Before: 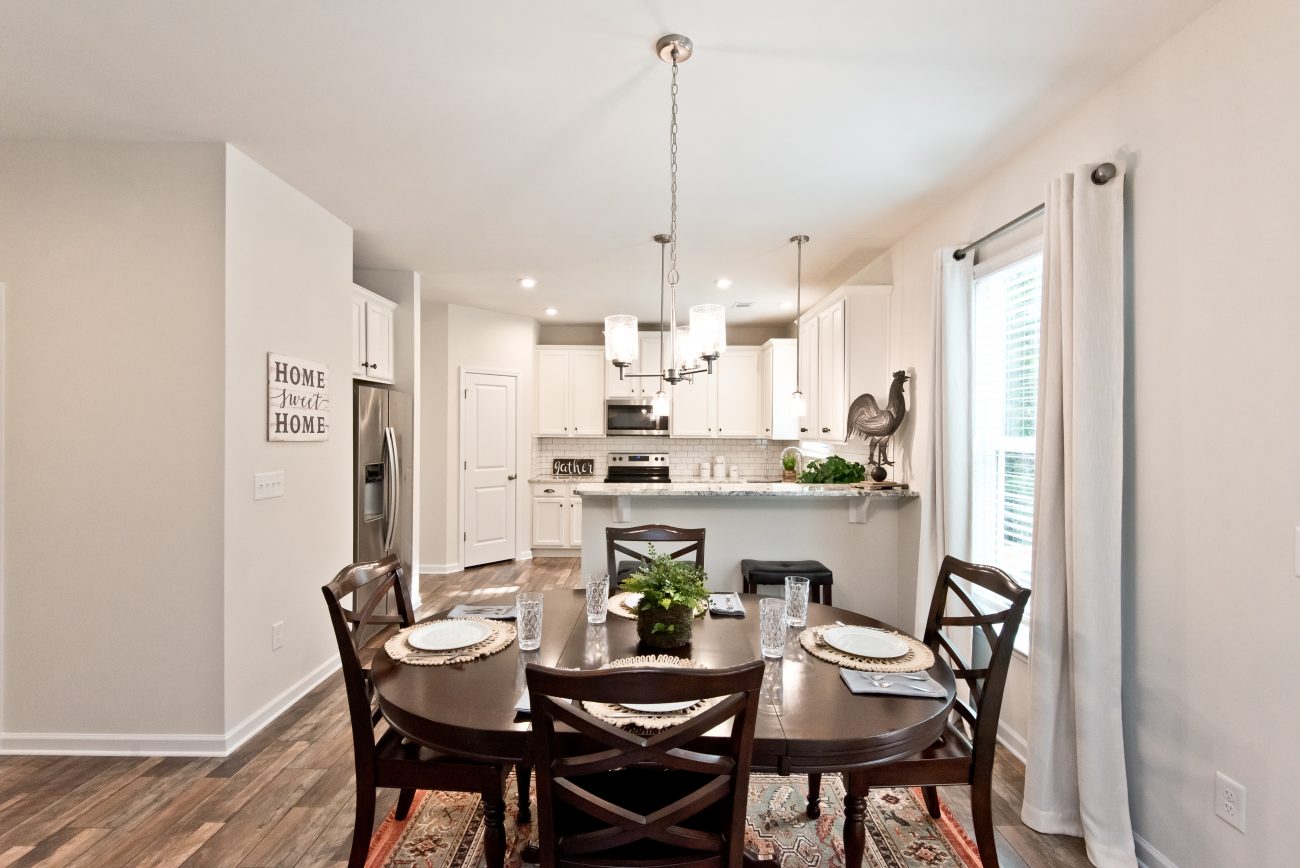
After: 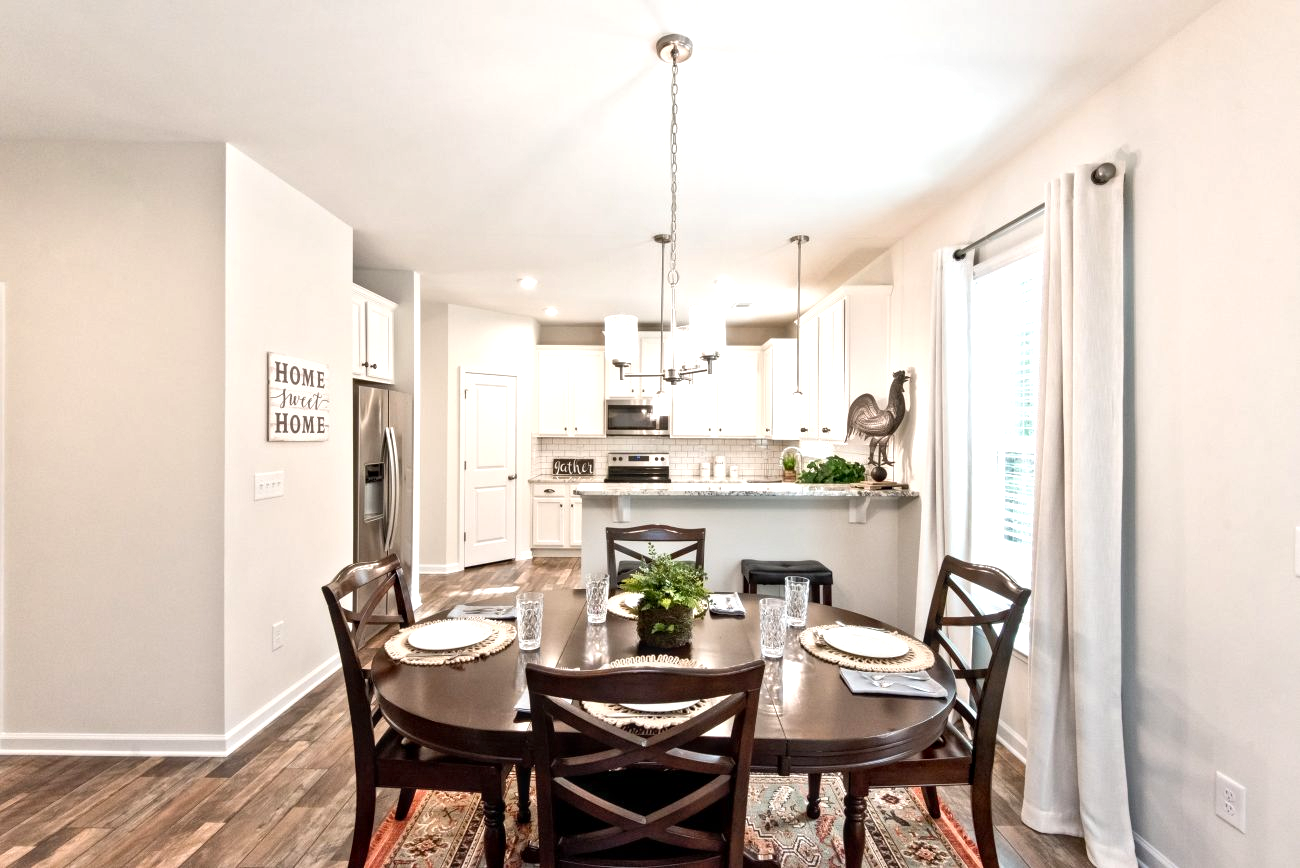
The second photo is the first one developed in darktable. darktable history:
local contrast: on, module defaults
exposure: black level correction 0.001, exposure 0.5 EV, compensate highlight preservation false
